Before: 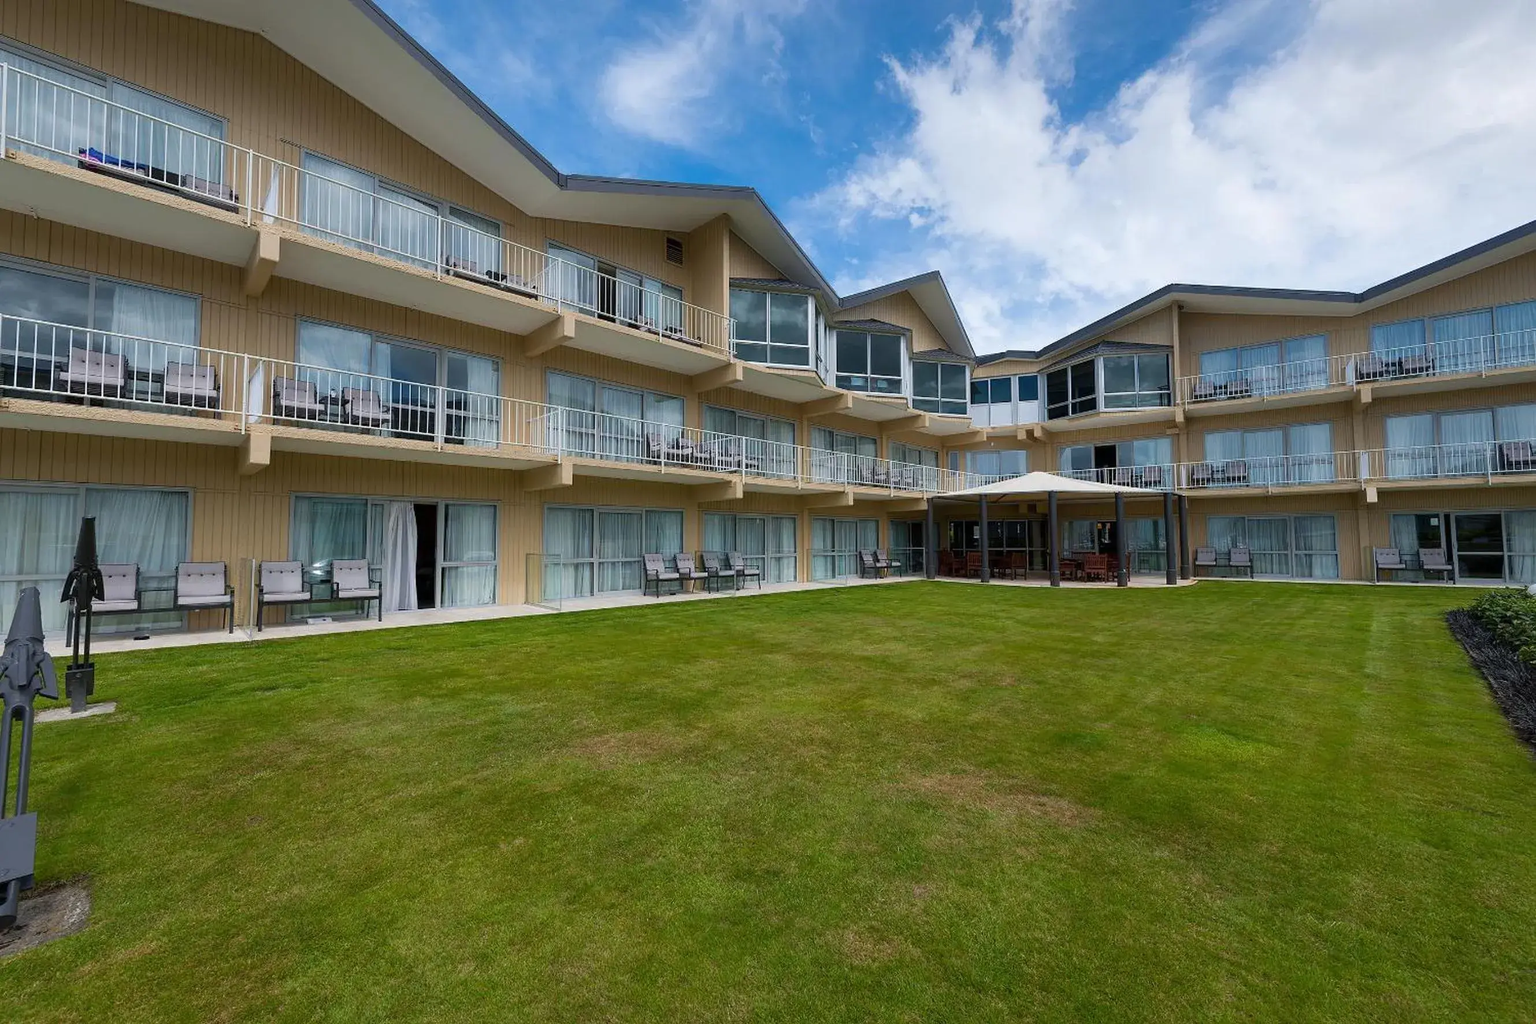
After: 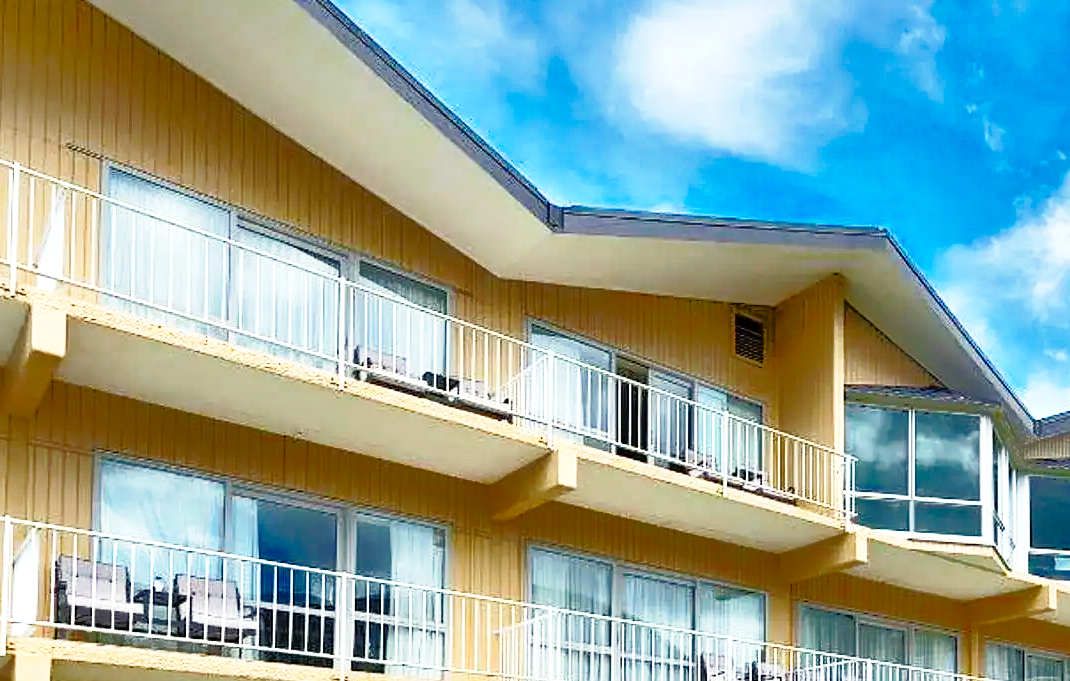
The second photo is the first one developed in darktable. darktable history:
tone equalizer: -7 EV -0.642 EV, -6 EV 0.973 EV, -5 EV -0.43 EV, -4 EV 0.45 EV, -3 EV 0.436 EV, -2 EV 0.124 EV, -1 EV -0.15 EV, +0 EV -0.392 EV
base curve: curves: ch0 [(0, 0) (0.028, 0.03) (0.121, 0.232) (0.46, 0.748) (0.859, 0.968) (1, 1)], preserve colors none
exposure: black level correction 0.001, exposure 0.498 EV, compensate exposure bias true, compensate highlight preservation false
crop: left 15.737%, top 5.449%, right 44.006%, bottom 56.086%
color balance rgb: highlights gain › luminance 6.039%, highlights gain › chroma 2.512%, highlights gain › hue 93.3°, perceptual saturation grading › global saturation 25.75%, global vibrance 9.436%, contrast 14.964%, saturation formula JzAzBz (2021)
